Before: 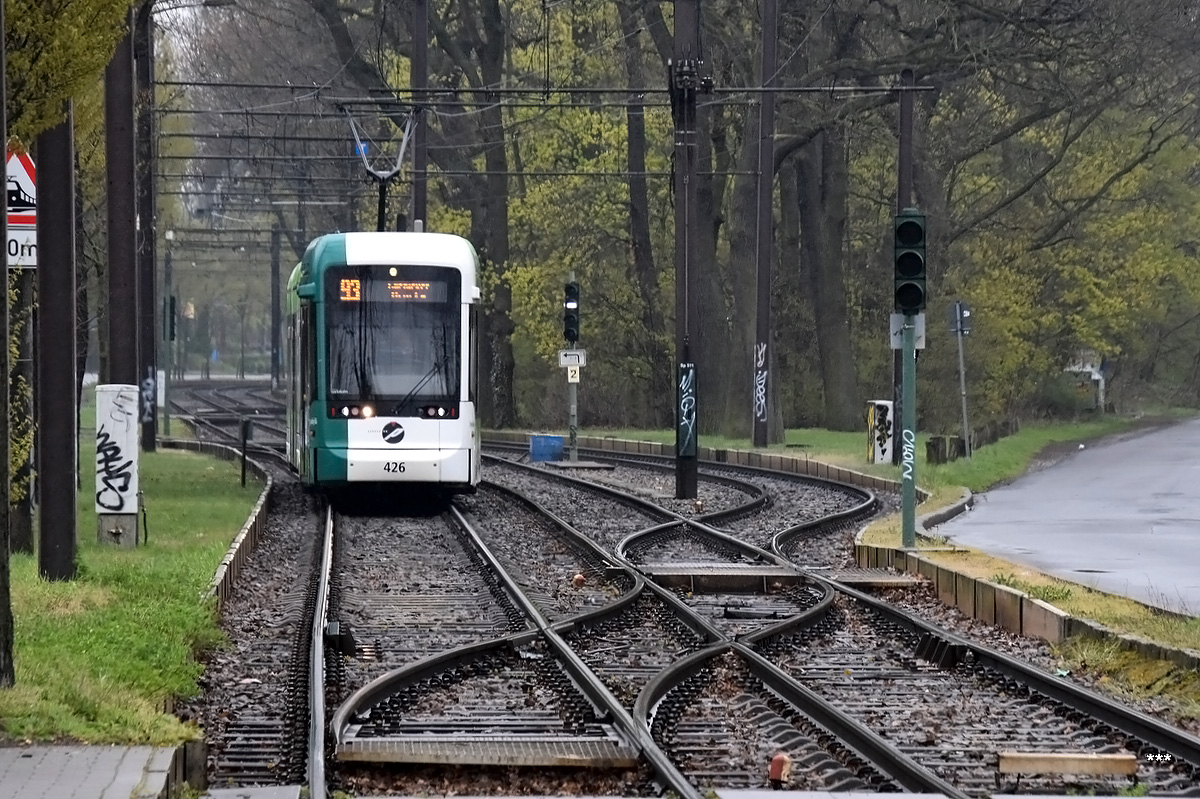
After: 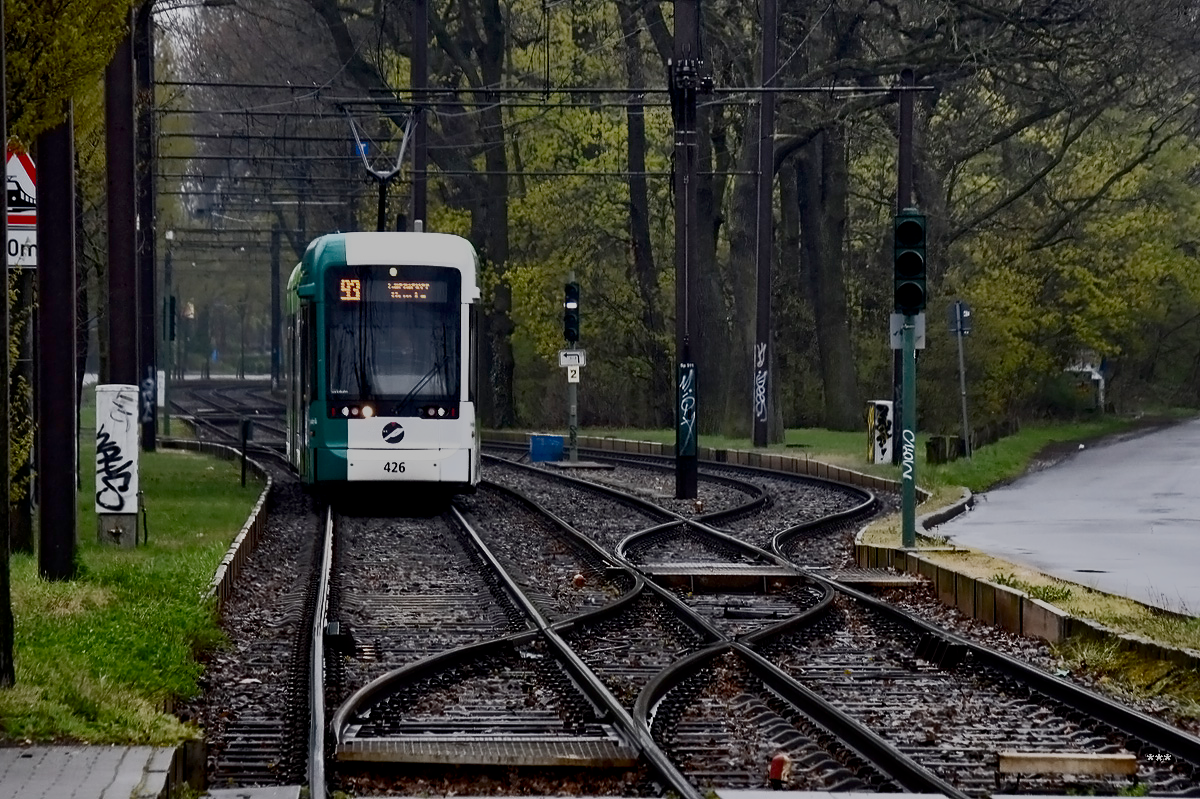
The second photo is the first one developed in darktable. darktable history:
filmic rgb: black relative exposure -7.11 EV, white relative exposure 5.34 EV, hardness 3.02, add noise in highlights 0.002, preserve chrominance no, color science v3 (2019), use custom middle-gray values true, contrast in highlights soft
contrast brightness saturation: contrast 0.19, brightness -0.232, saturation 0.108
tone equalizer: -7 EV -0.628 EV, -6 EV 0.98 EV, -5 EV -0.466 EV, -4 EV 0.437 EV, -3 EV 0.416 EV, -2 EV 0.15 EV, -1 EV -0.141 EV, +0 EV -0.395 EV, smoothing diameter 24.96%, edges refinement/feathering 9.34, preserve details guided filter
